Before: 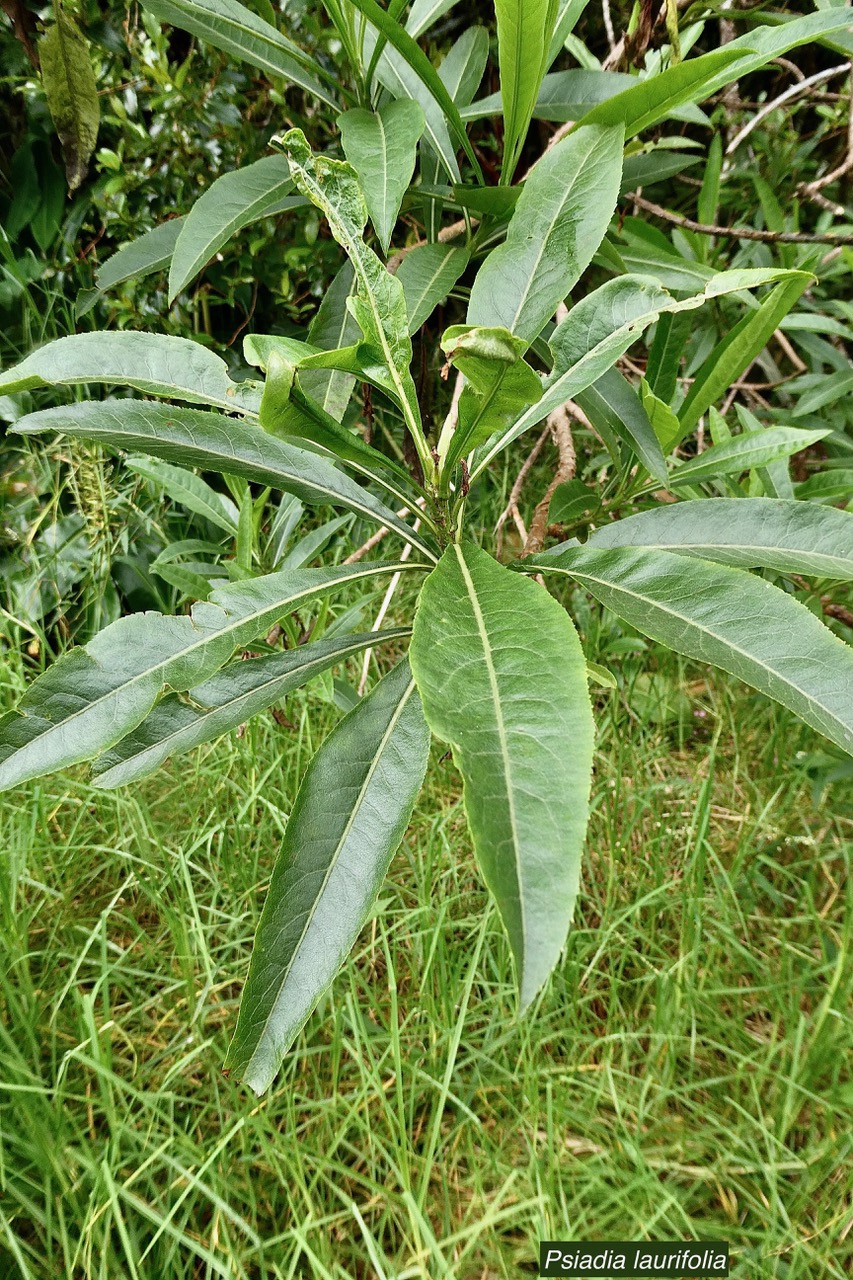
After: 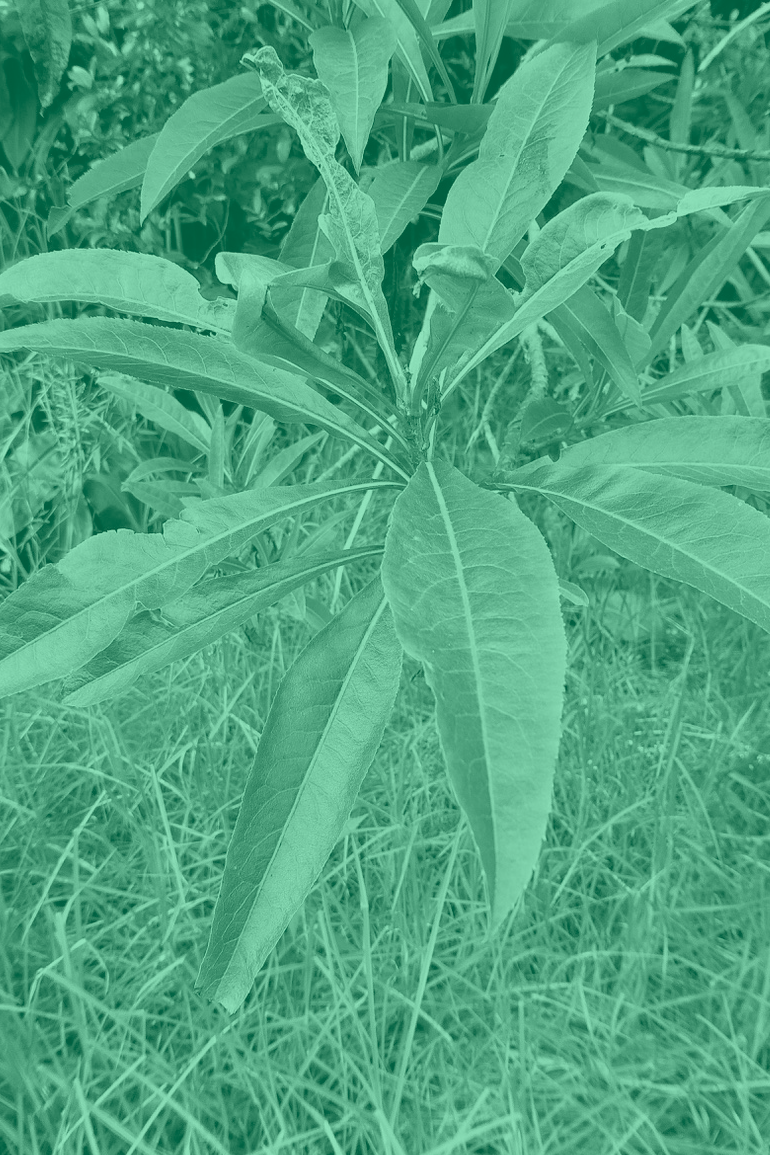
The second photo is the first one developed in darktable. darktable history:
colorize: hue 147.6°, saturation 65%, lightness 21.64%
crop: left 3.305%, top 6.436%, right 6.389%, bottom 3.258%
